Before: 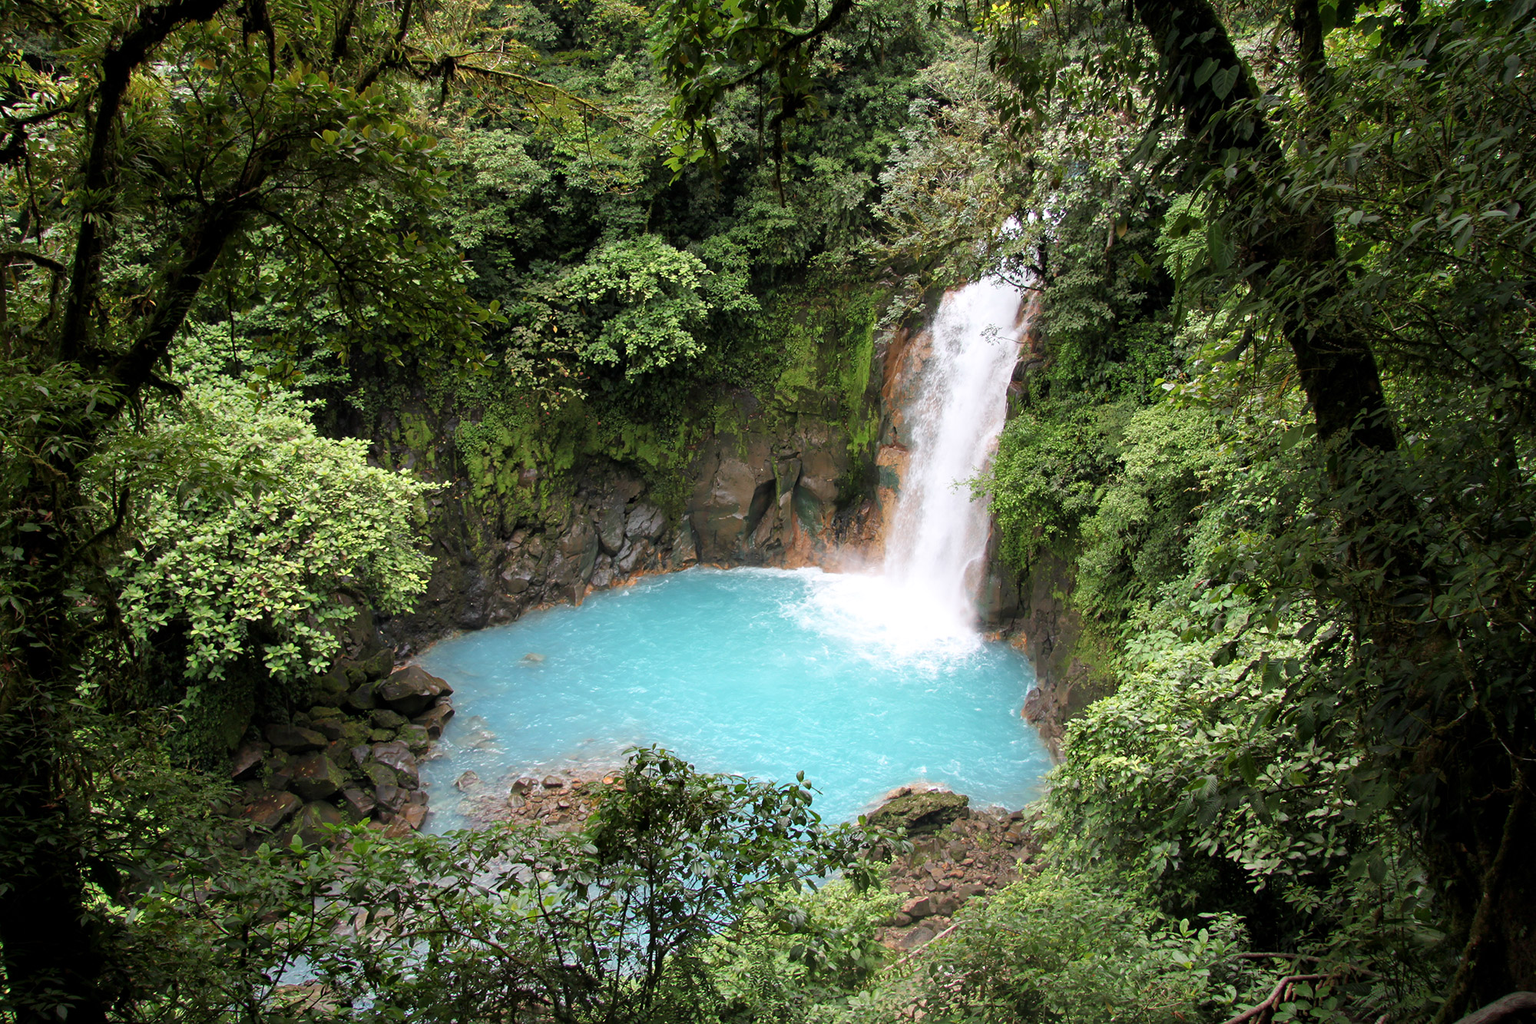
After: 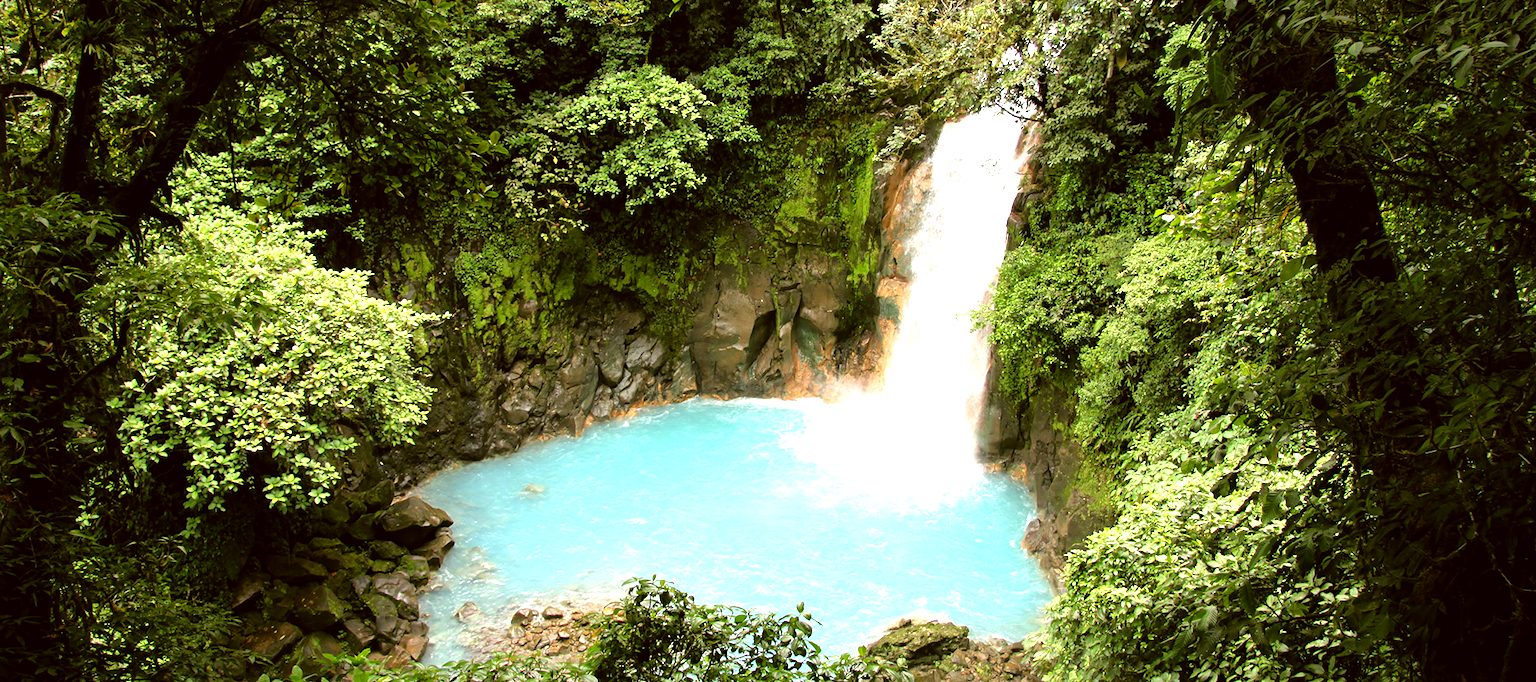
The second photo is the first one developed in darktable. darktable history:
tone equalizer: -8 EV -1.1 EV, -7 EV -1.04 EV, -6 EV -0.879 EV, -5 EV -0.608 EV, -3 EV 0.554 EV, -2 EV 0.863 EV, -1 EV 1.01 EV, +0 EV 1.07 EV
color correction: highlights a* -1.51, highlights b* 10.64, shadows a* 0.462, shadows b* 18.86
crop: top 16.563%, bottom 16.69%
